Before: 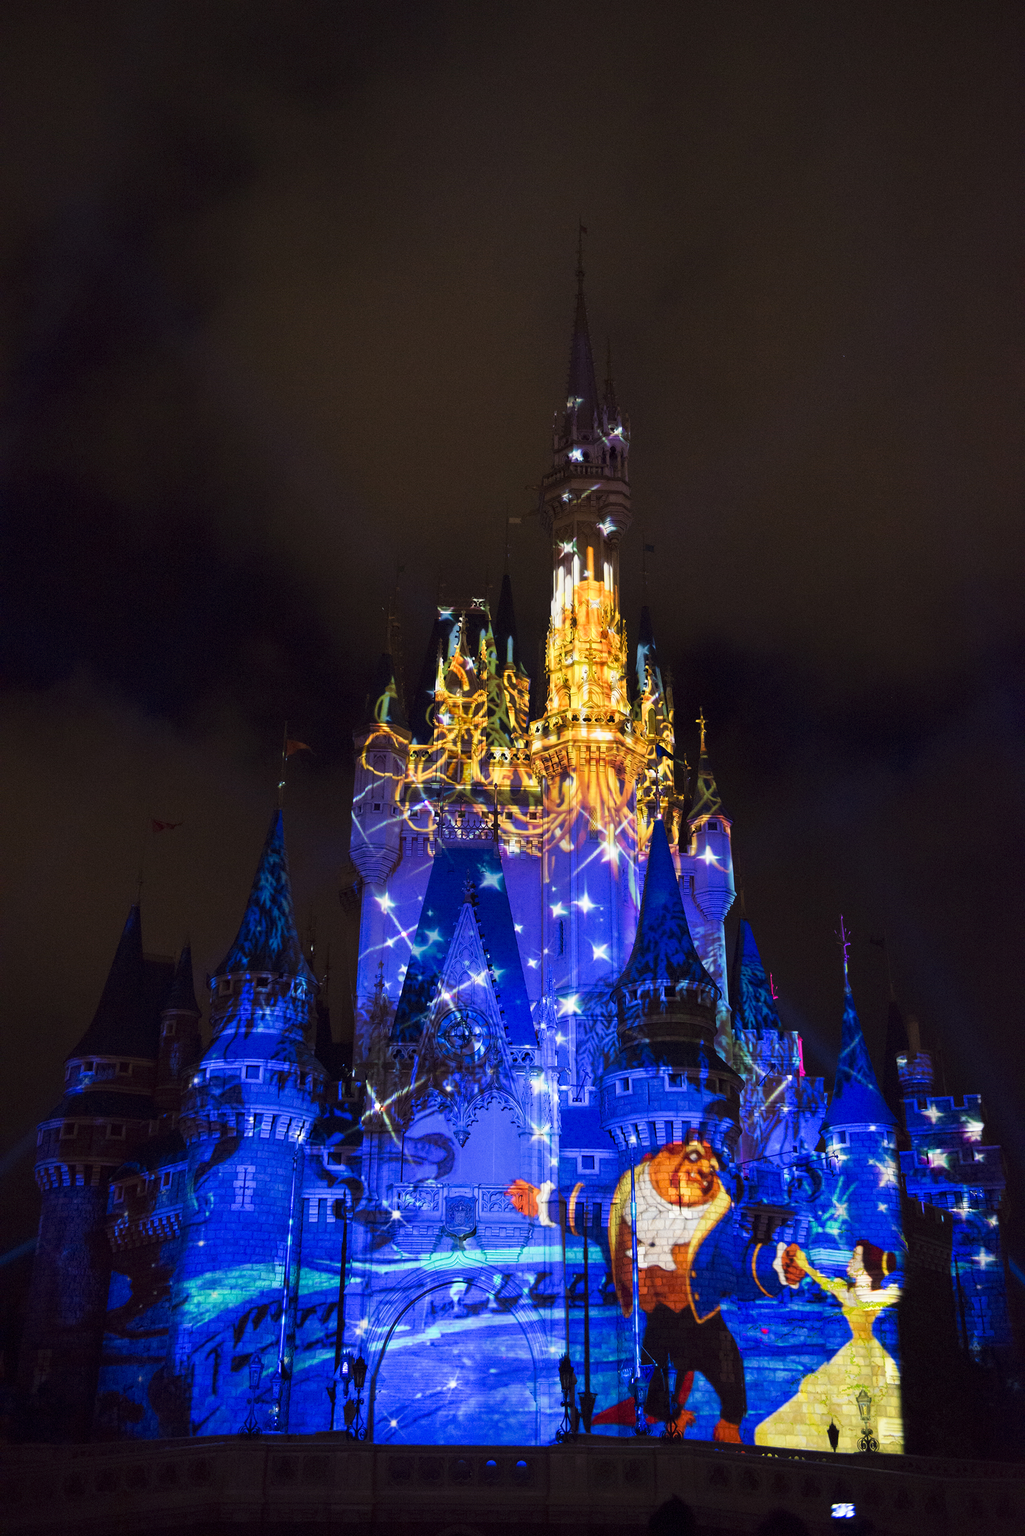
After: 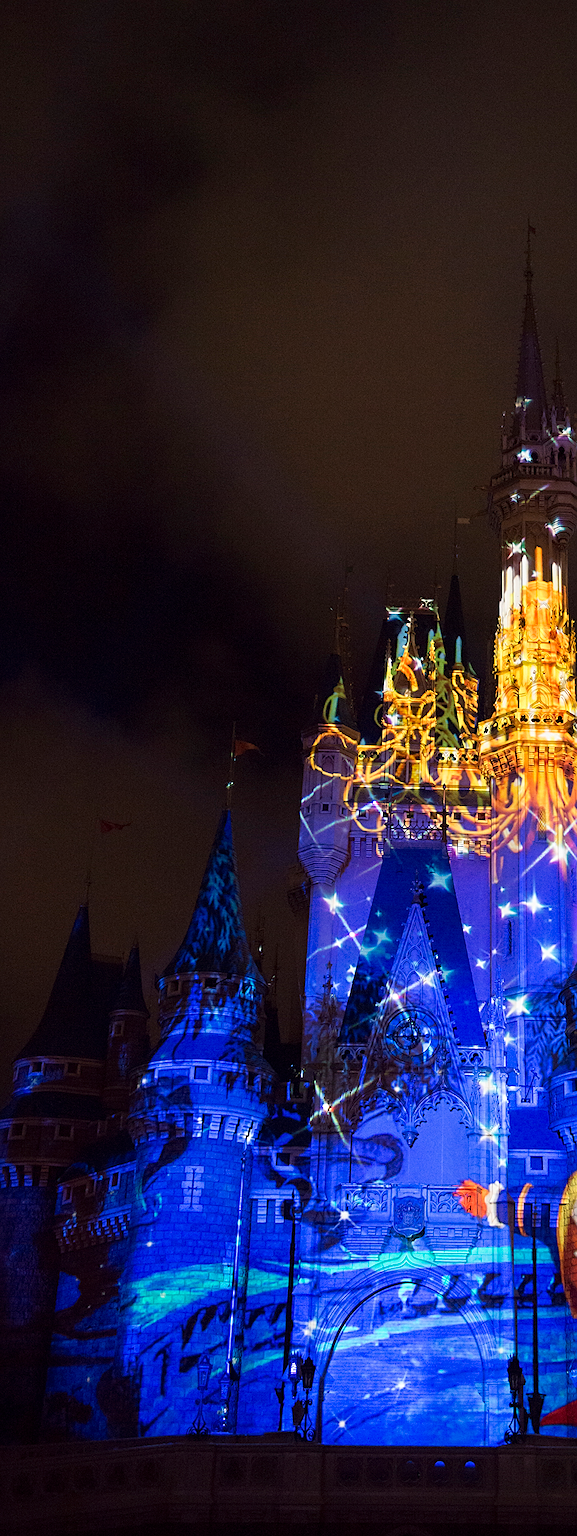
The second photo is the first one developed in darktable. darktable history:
crop: left 5.114%, right 38.589%
sharpen: on, module defaults
